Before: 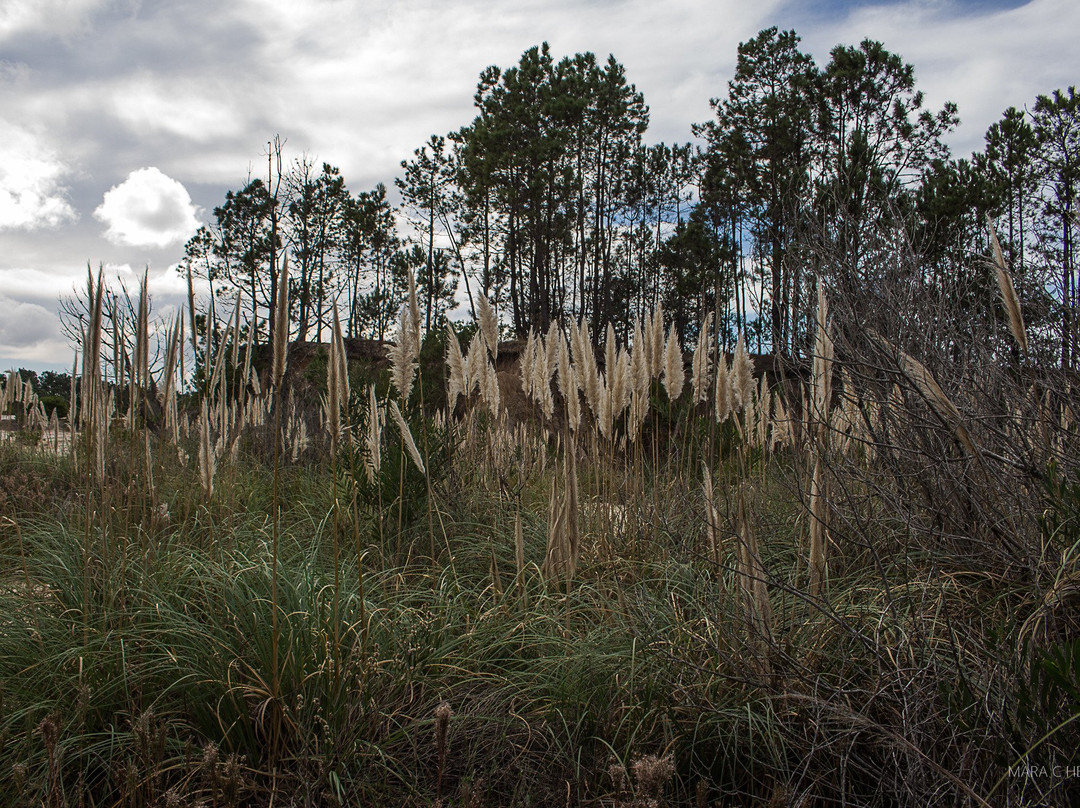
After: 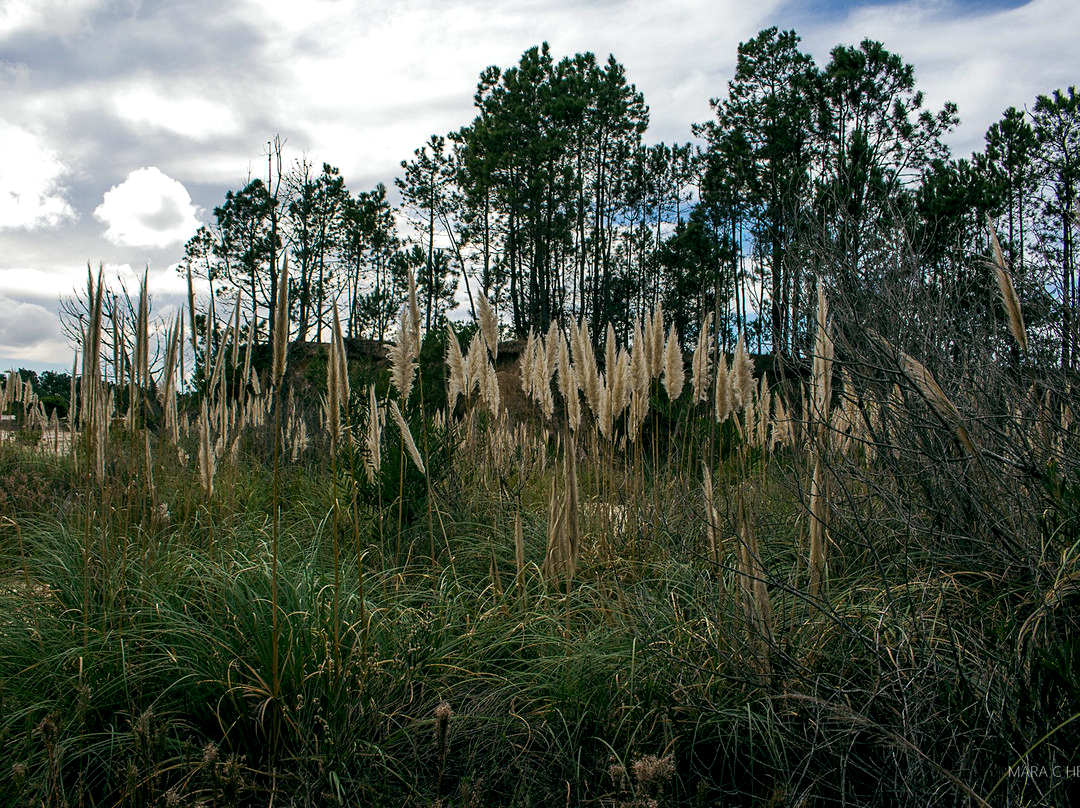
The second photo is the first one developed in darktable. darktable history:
color balance rgb: global offset › luminance -0.333%, global offset › chroma 0.113%, global offset › hue 163.14°, perceptual saturation grading › global saturation 25.099%, global vibrance 5.719%, contrast 3.43%
levels: levels [0.016, 0.484, 0.953]
tone equalizer: edges refinement/feathering 500, mask exposure compensation -1.57 EV, preserve details no
